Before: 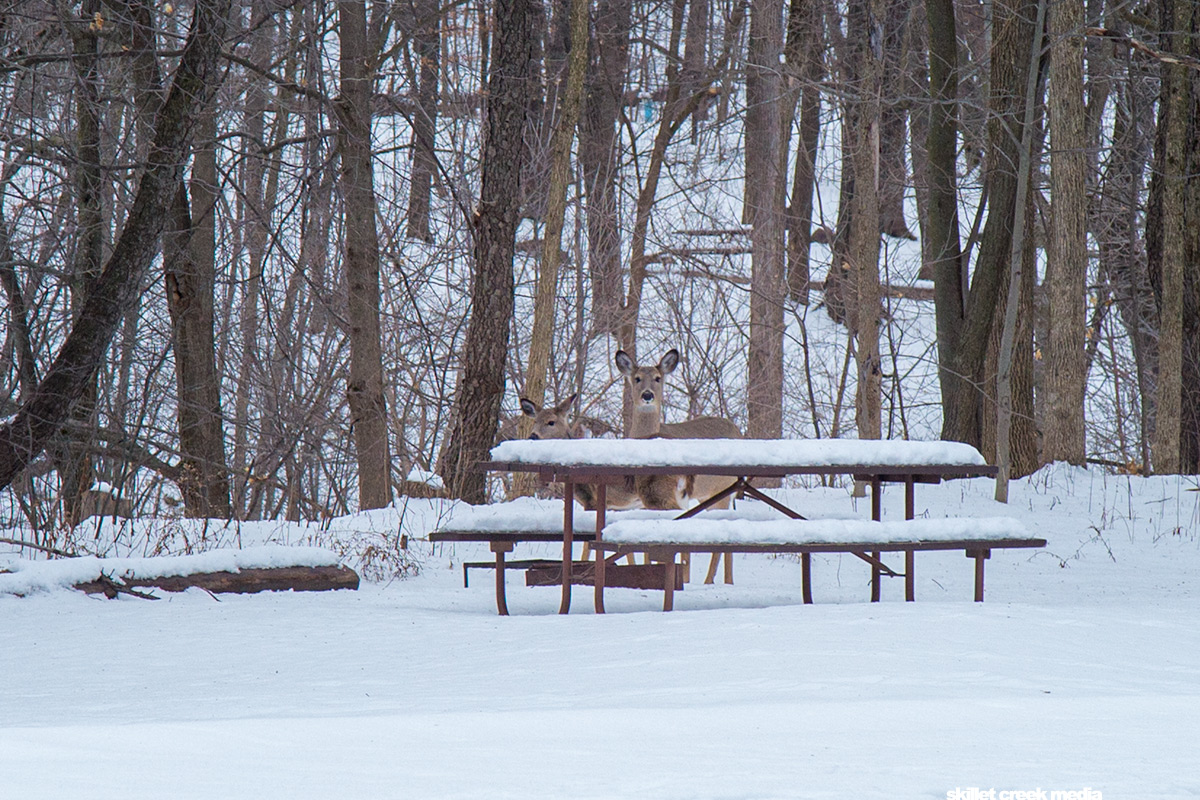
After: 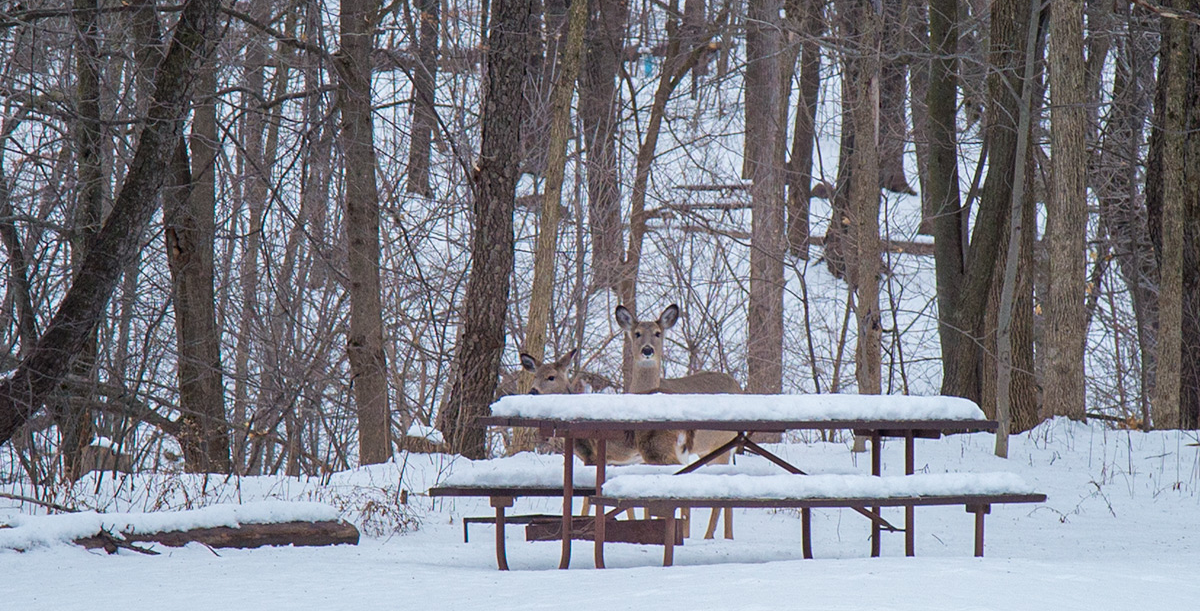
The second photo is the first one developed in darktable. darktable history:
crop: top 5.652%, bottom 17.922%
